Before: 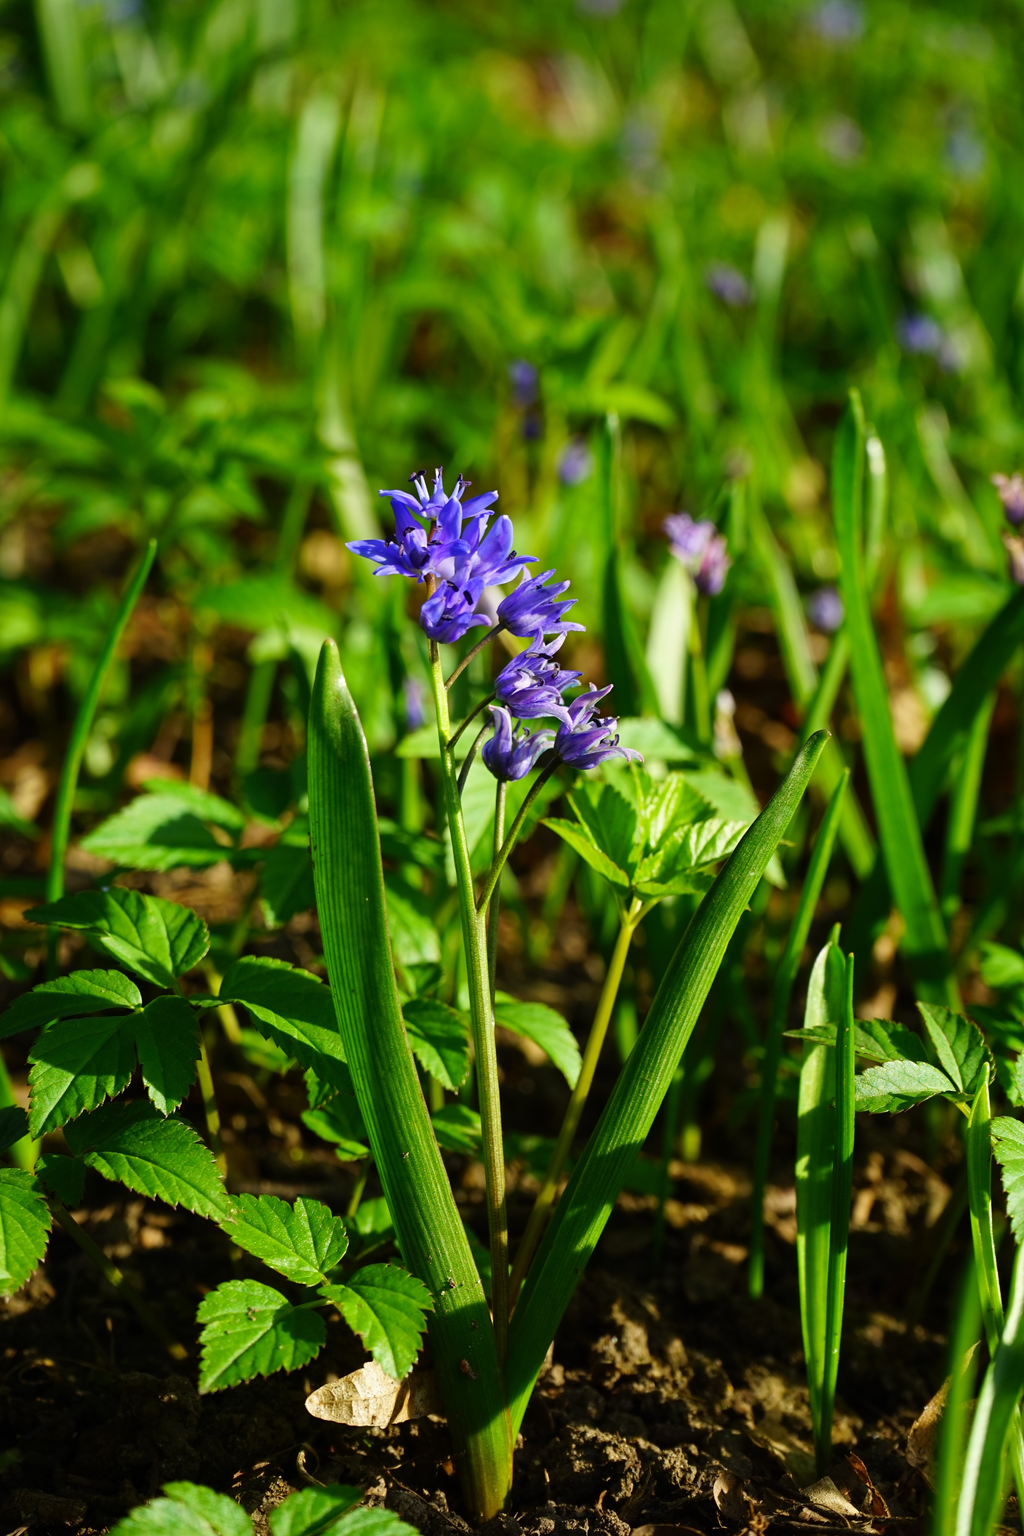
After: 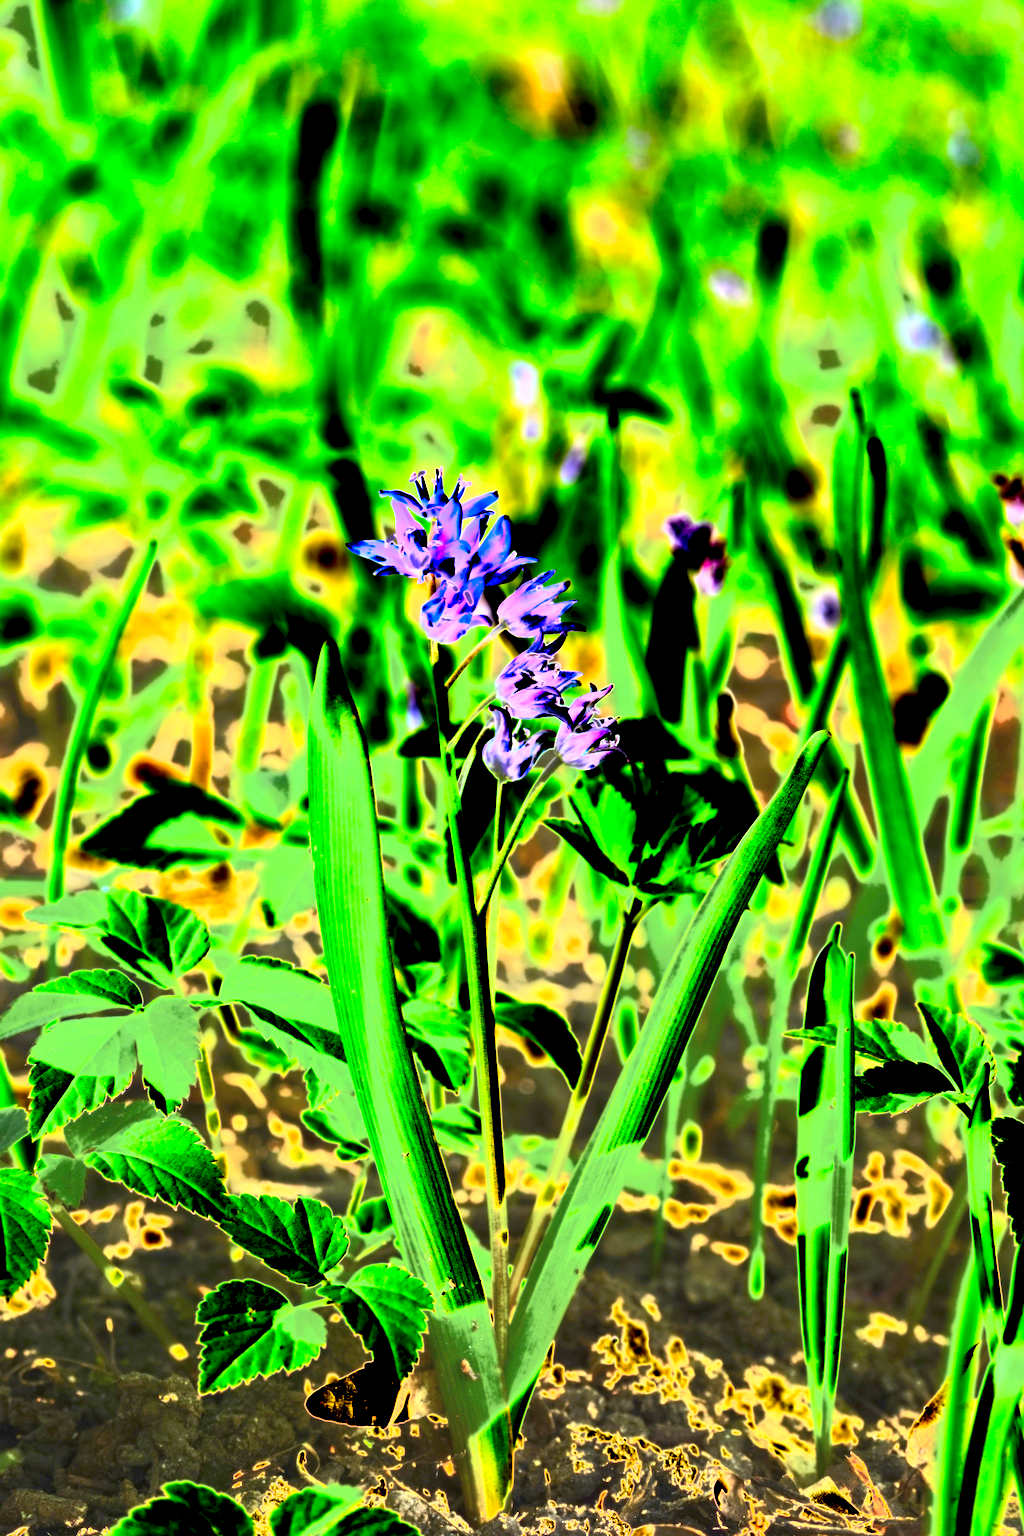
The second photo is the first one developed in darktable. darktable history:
exposure: black level correction 0, exposure 4 EV, compensate exposure bias true, compensate highlight preservation false
bloom: size 0%, threshold 54.82%, strength 8.31%
